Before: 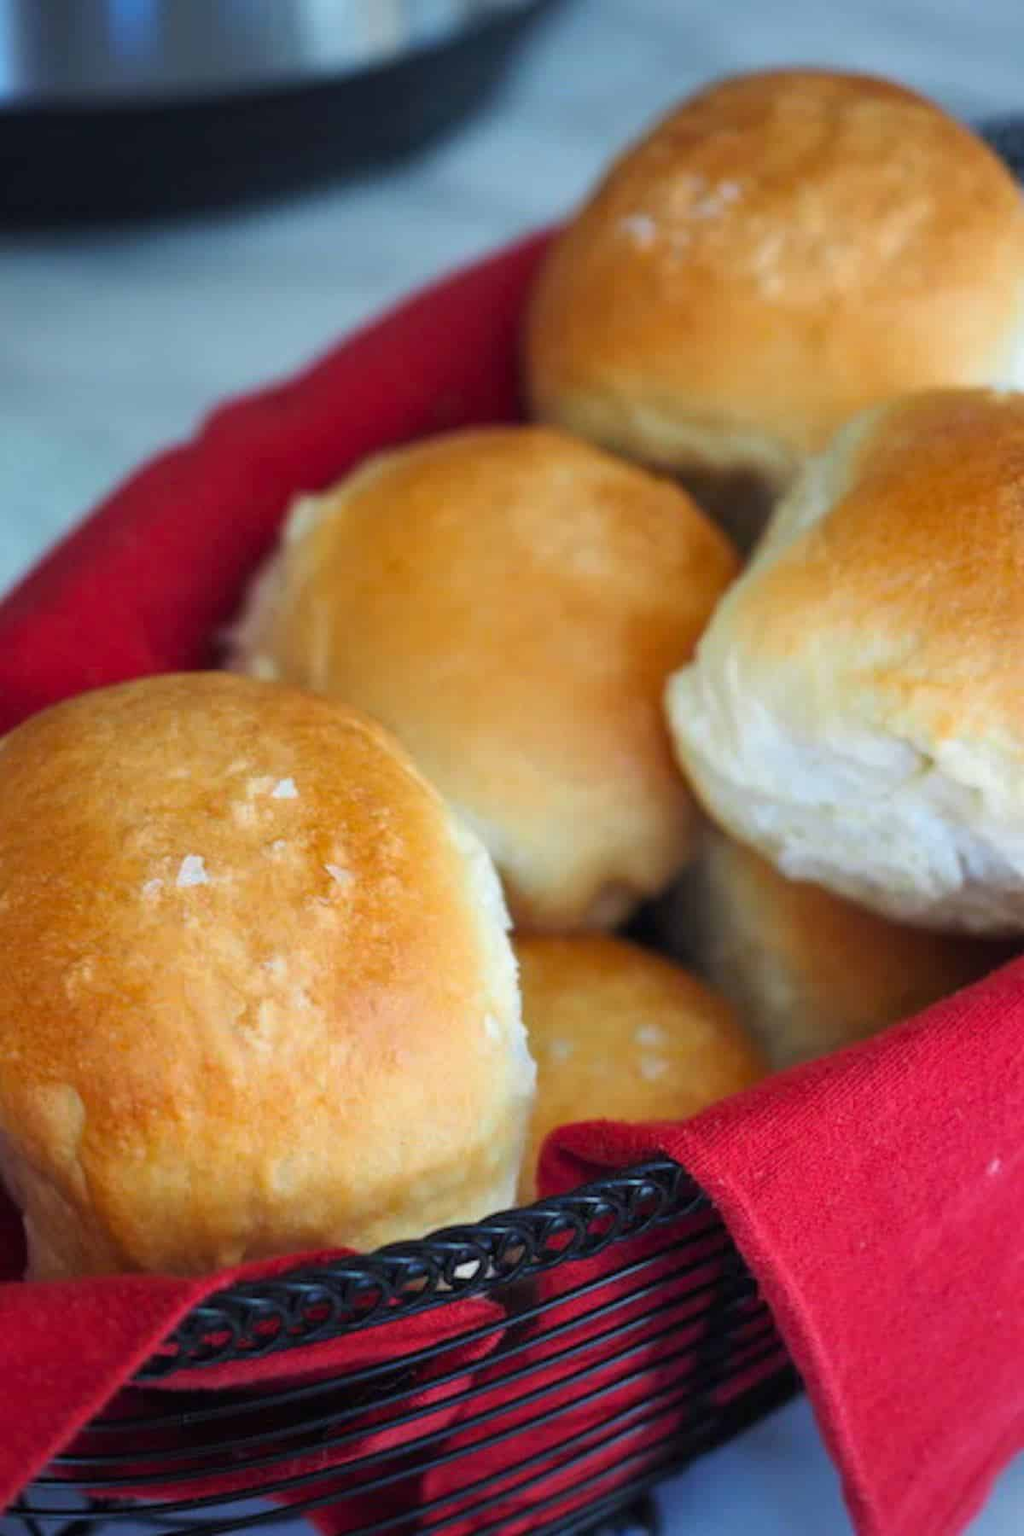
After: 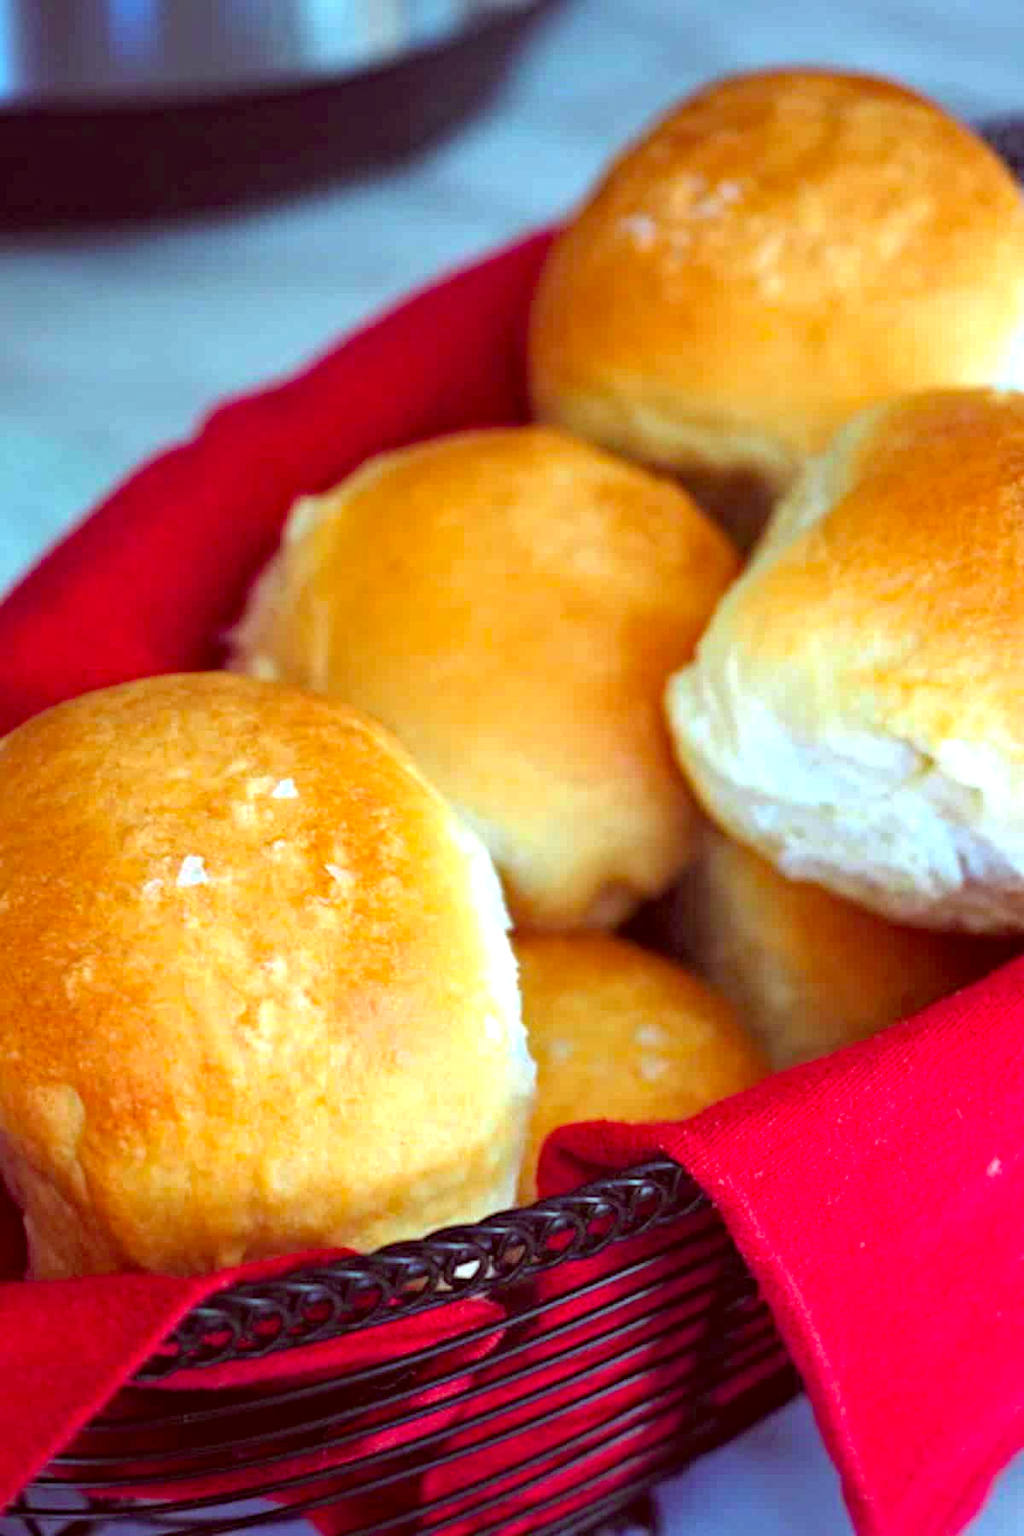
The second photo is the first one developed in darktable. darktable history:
haze removal: strength 0.408, distance 0.221, compatibility mode true, adaptive false
color correction: highlights a* -7.08, highlights b* -0.184, shadows a* 20.44, shadows b* 11.86
exposure: black level correction 0, exposure 0.702 EV, compensate highlight preservation false
